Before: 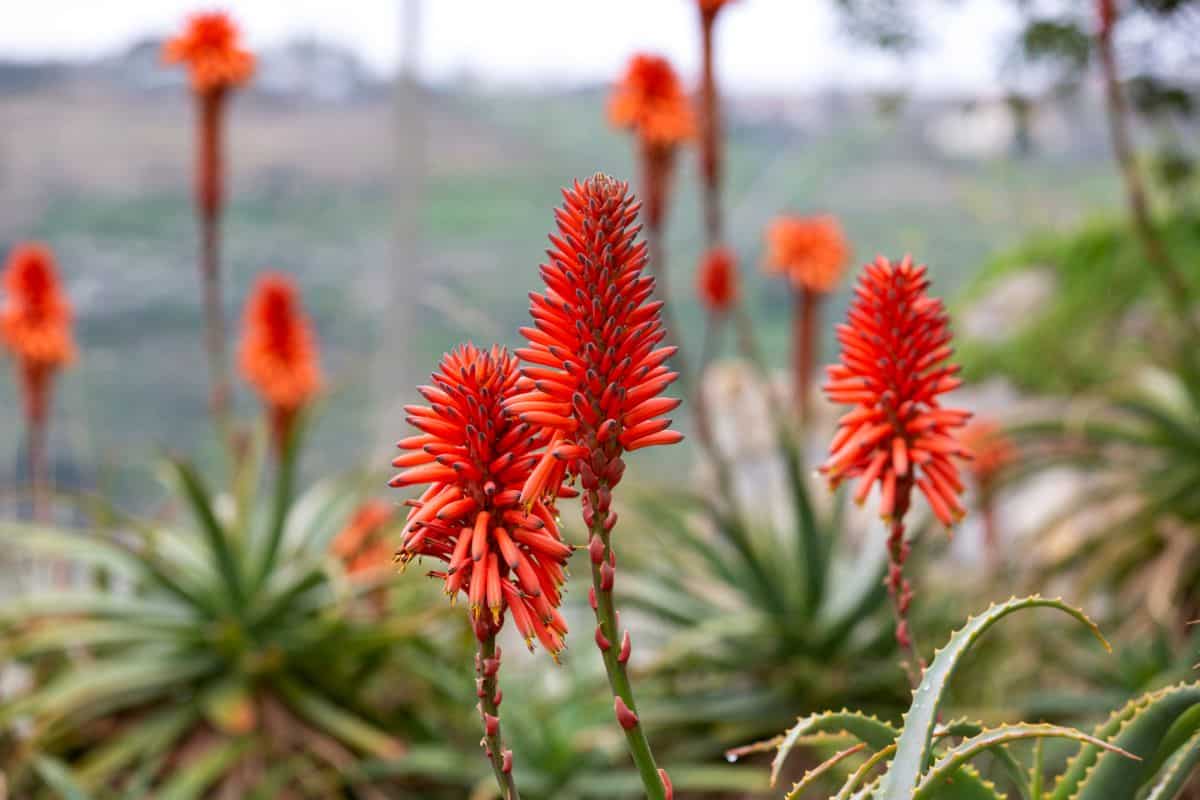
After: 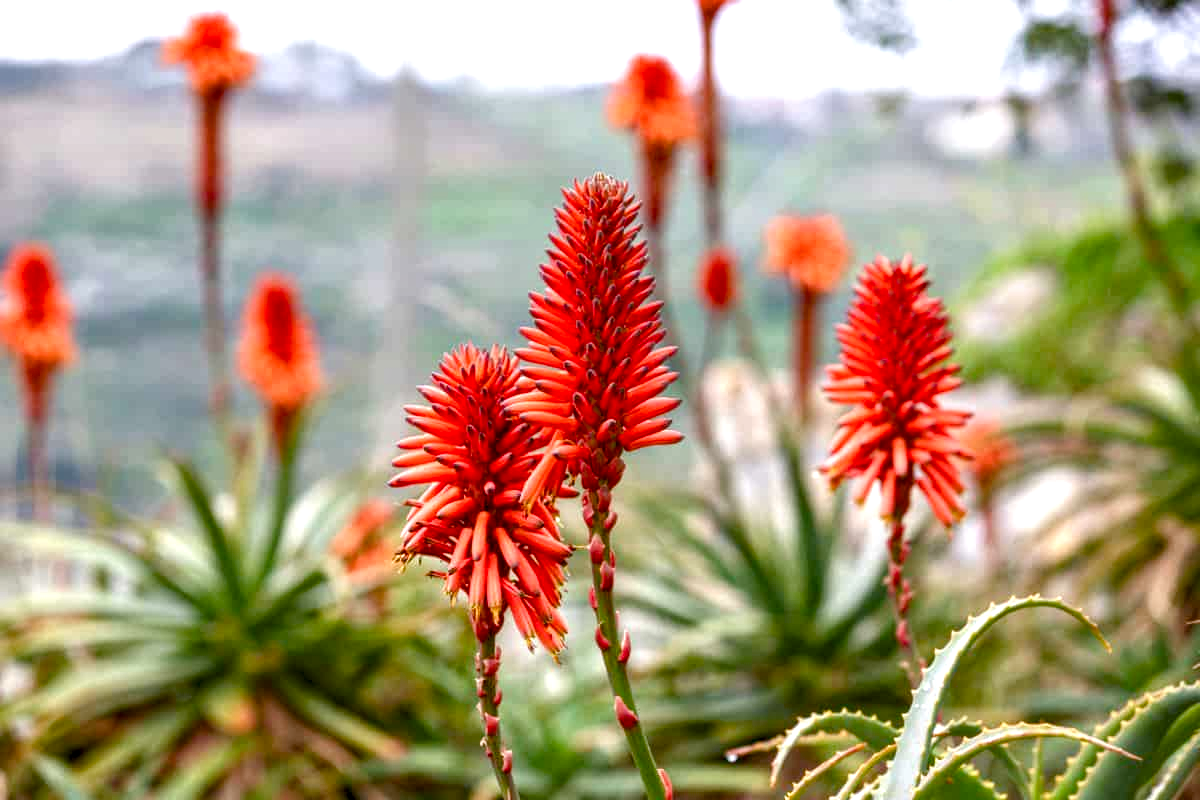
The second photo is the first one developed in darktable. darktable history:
local contrast: detail 130%
color balance rgb: perceptual saturation grading › global saturation 25.178%, perceptual saturation grading › highlights -50.157%, perceptual saturation grading › shadows 30.255%, perceptual brilliance grading › global brilliance 11.097%, global vibrance 9.565%
exposure: exposure 0.154 EV, compensate highlight preservation false
